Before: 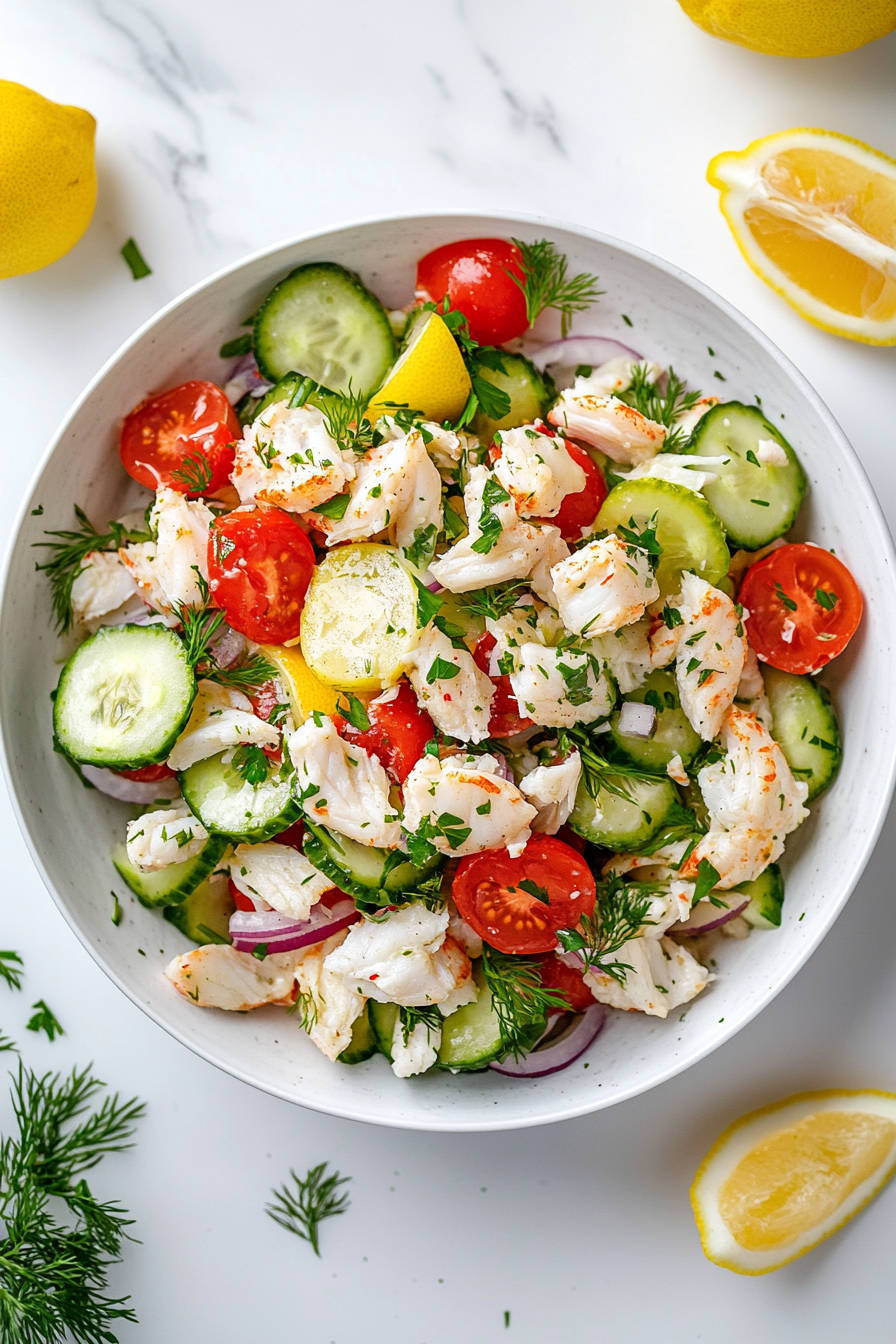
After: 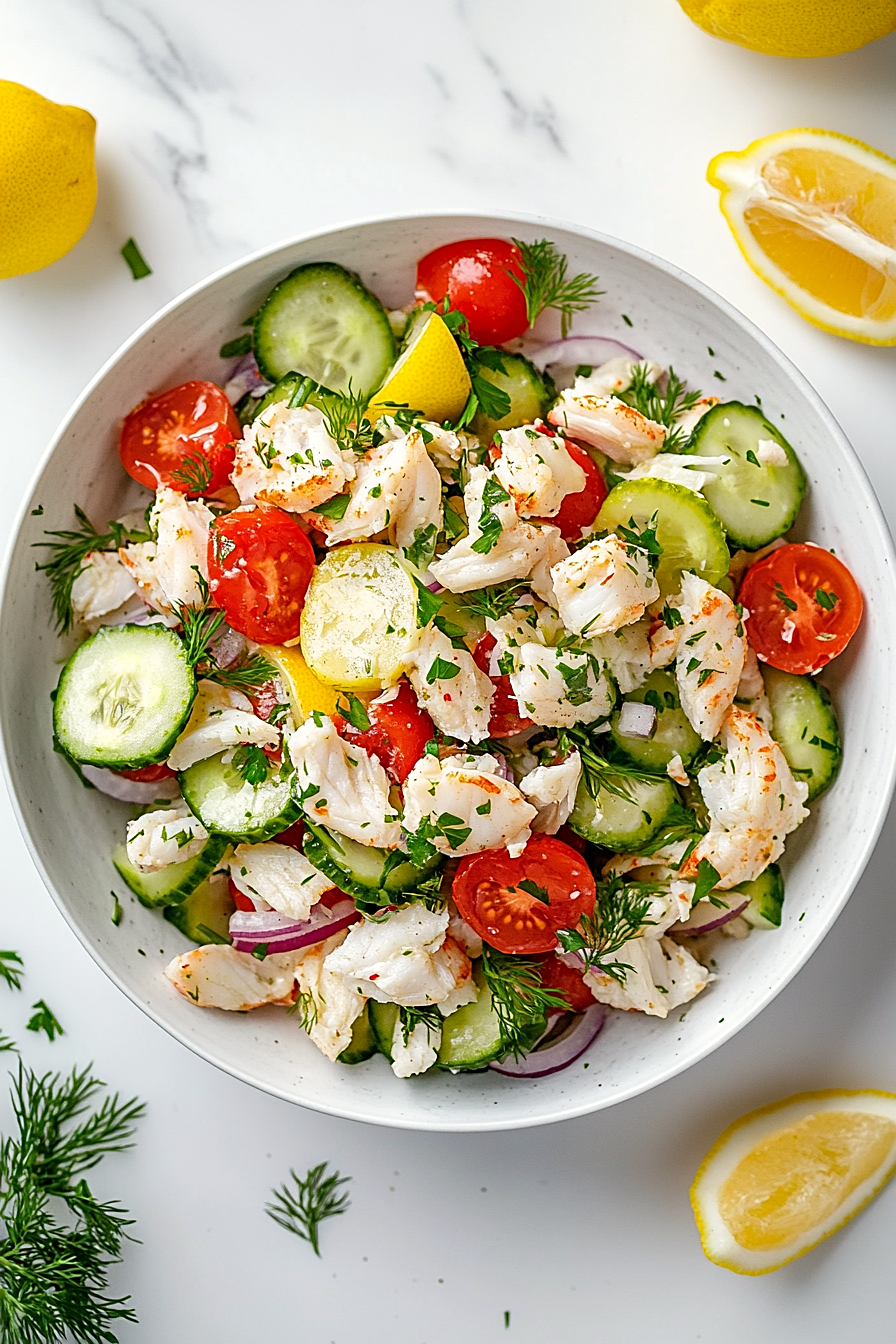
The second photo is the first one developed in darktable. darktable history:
color correction: highlights b* 3.03
sharpen: on, module defaults
